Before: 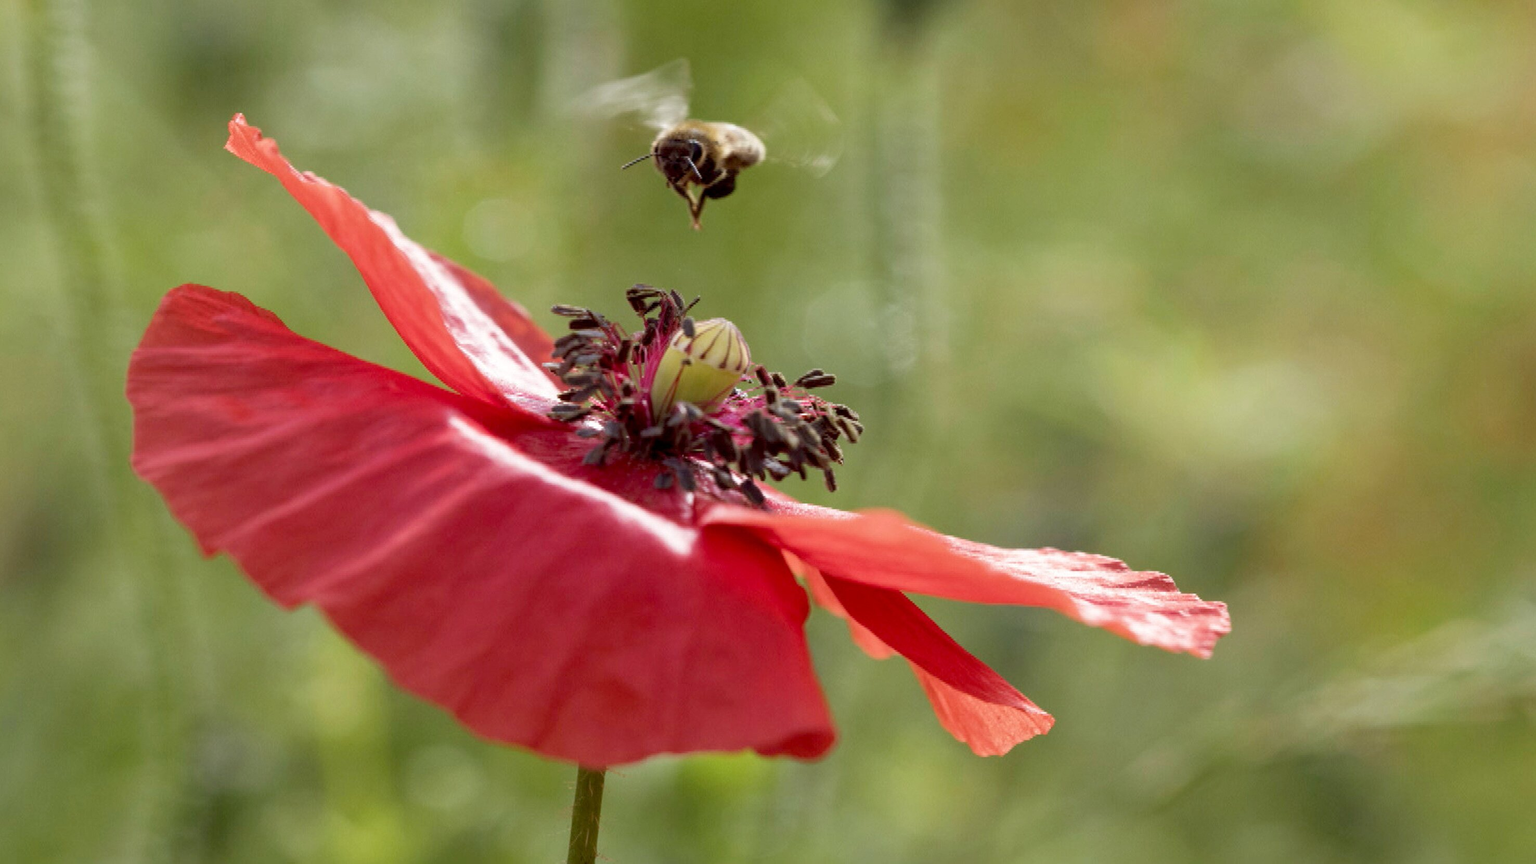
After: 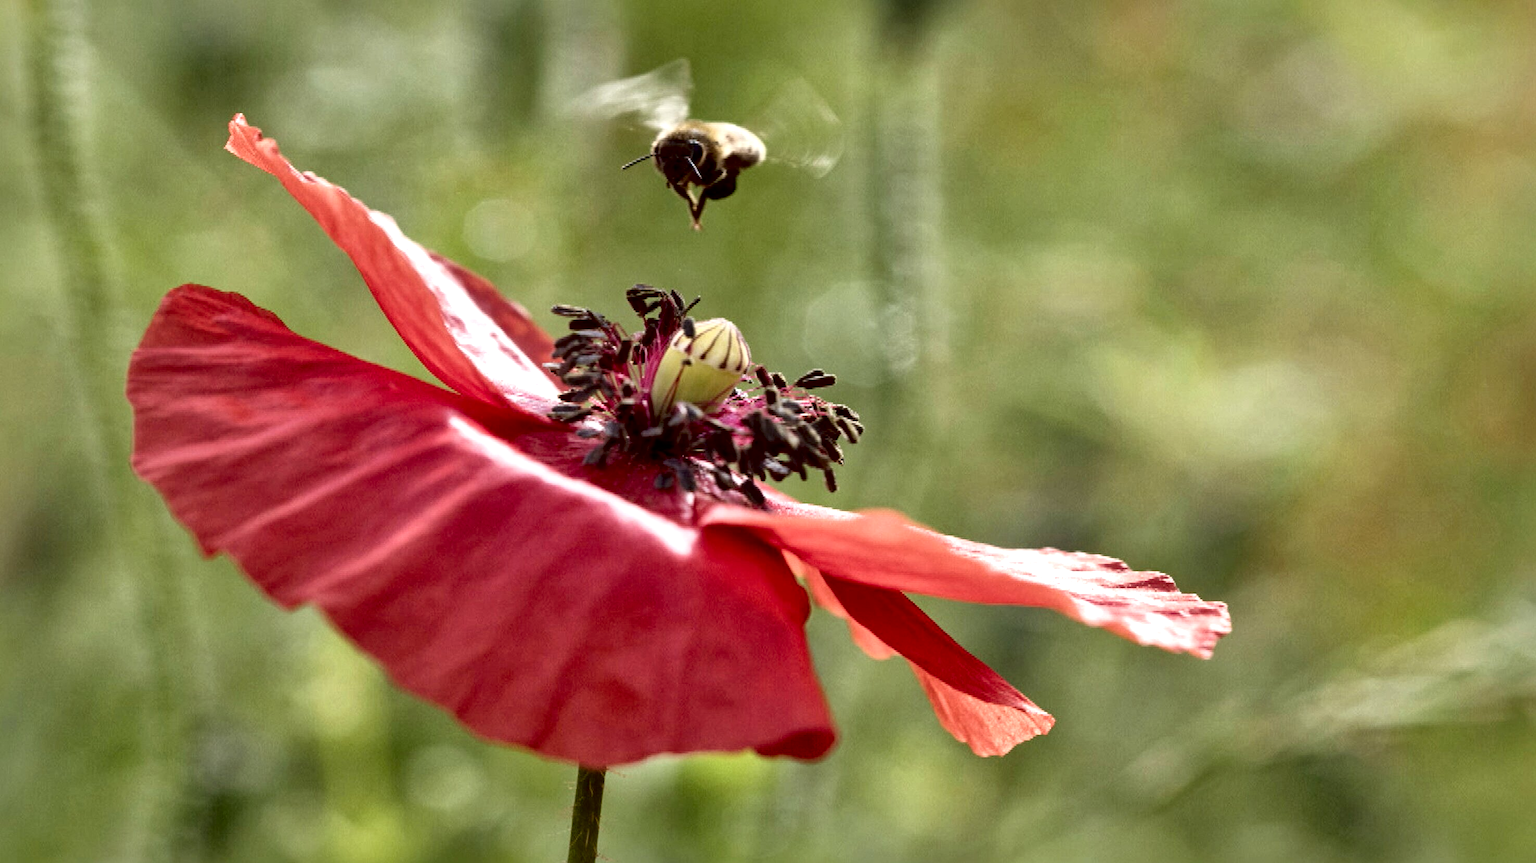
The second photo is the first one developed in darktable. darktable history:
local contrast: mode bilateral grid, contrast 44, coarseness 69, detail 214%, midtone range 0.2
contrast equalizer: y [[0.5, 0.5, 0.472, 0.5, 0.5, 0.5], [0.5 ×6], [0.5 ×6], [0 ×6], [0 ×6]]
